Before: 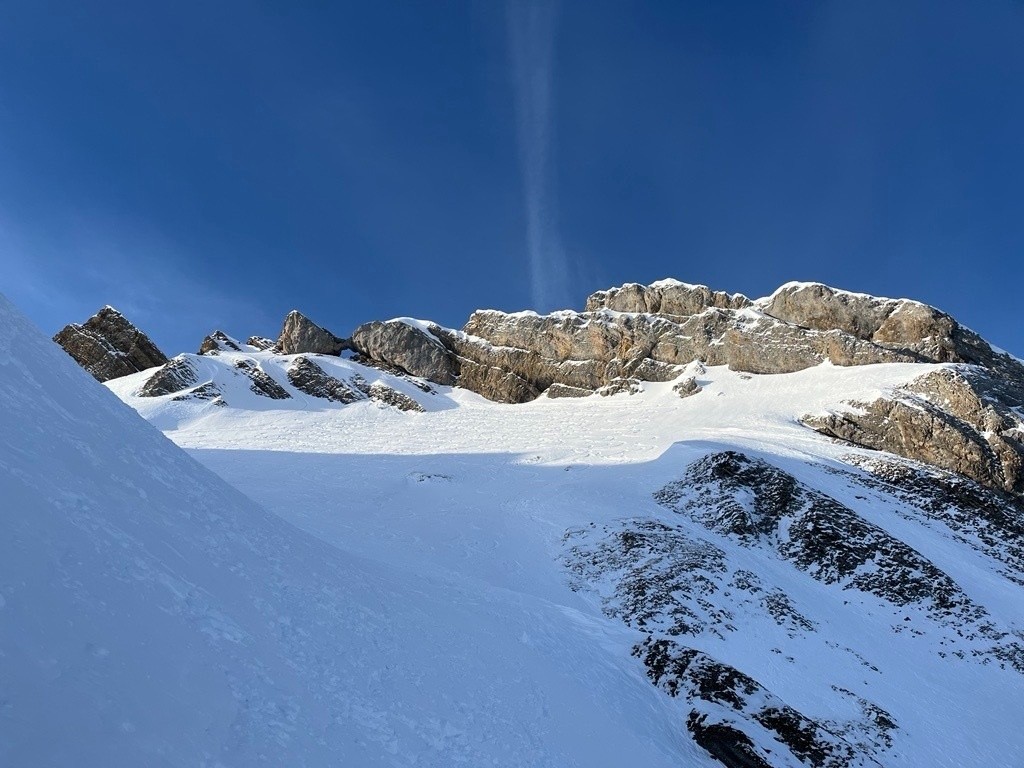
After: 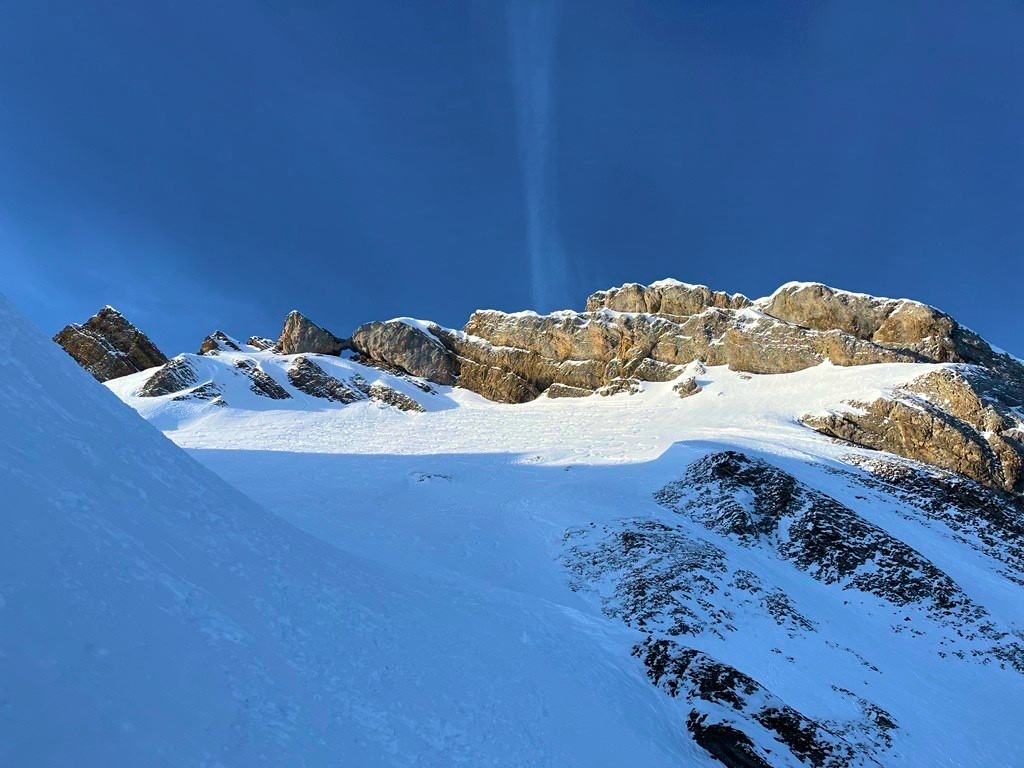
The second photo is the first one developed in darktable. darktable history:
velvia: strength 74%
shadows and highlights: white point adjustment 1, soften with gaussian
